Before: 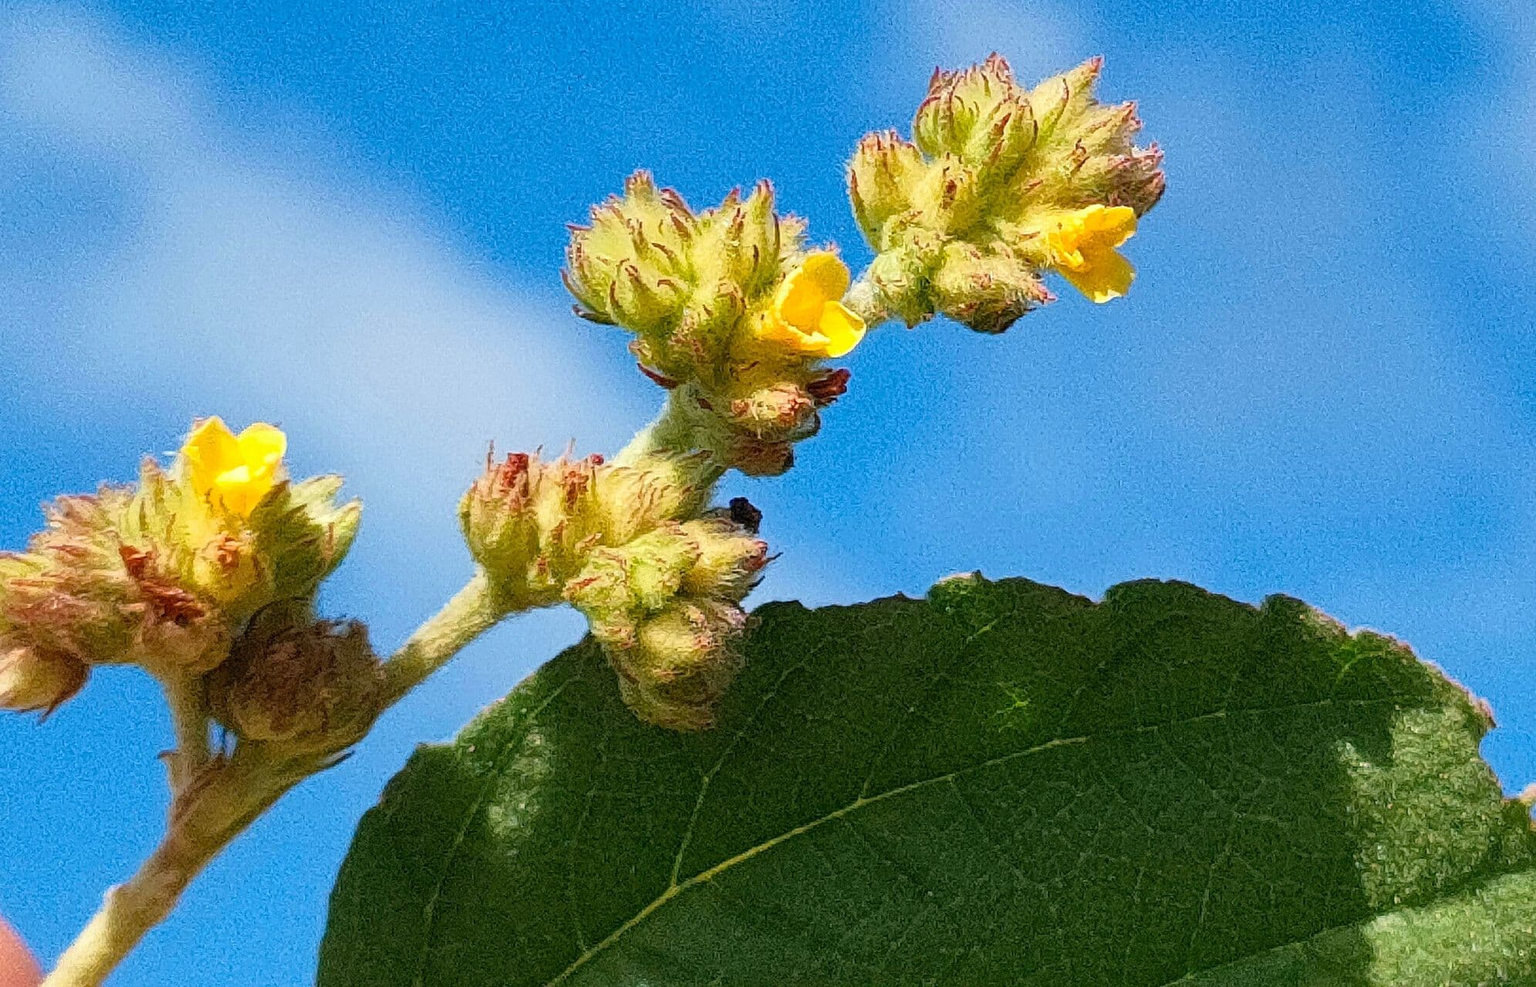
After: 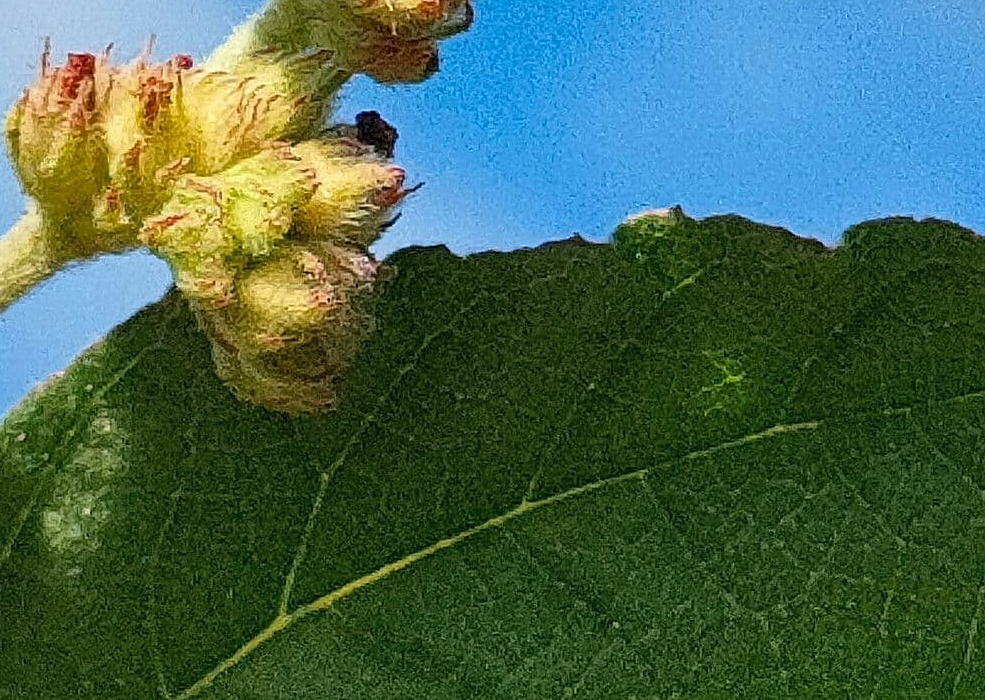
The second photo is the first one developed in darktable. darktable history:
shadows and highlights: radius 264.75, soften with gaussian
crop: left 29.672%, top 41.786%, right 20.851%, bottom 3.487%
sharpen: amount 0.2
